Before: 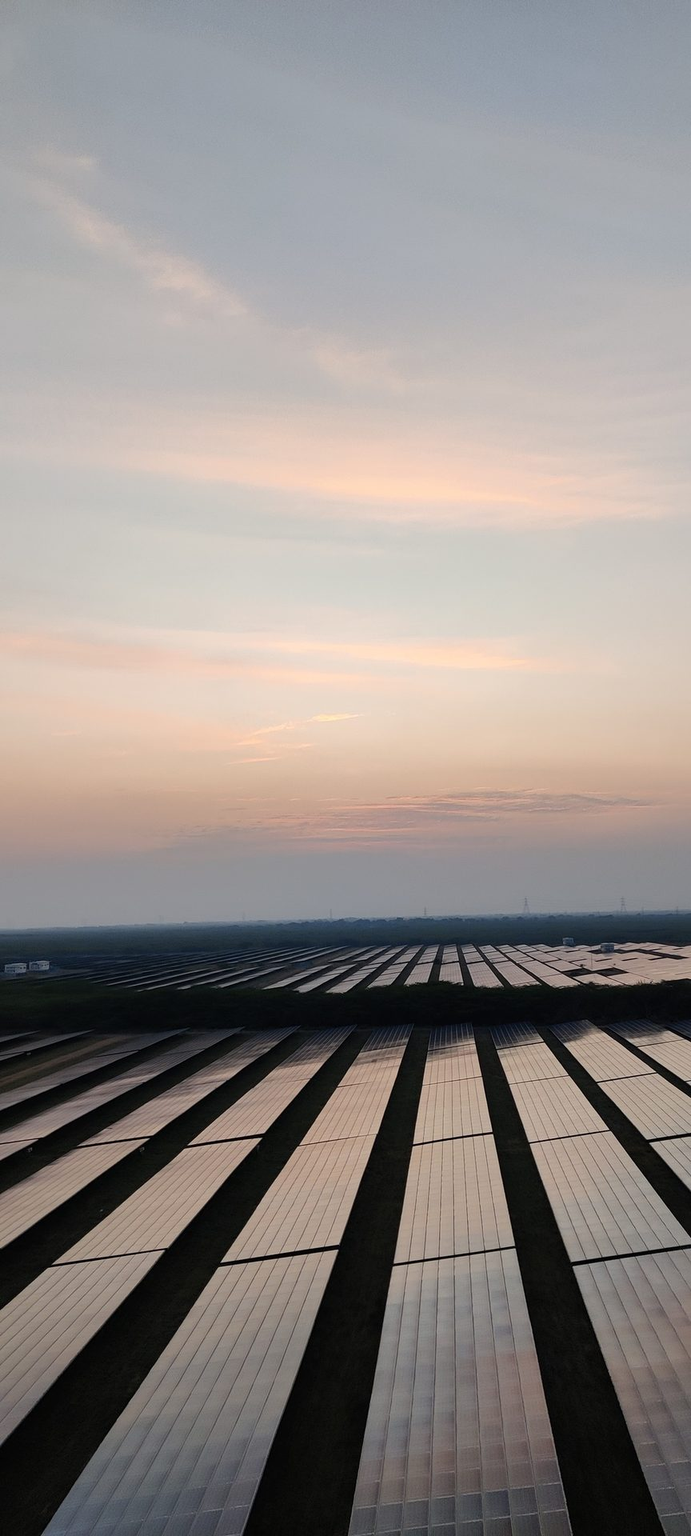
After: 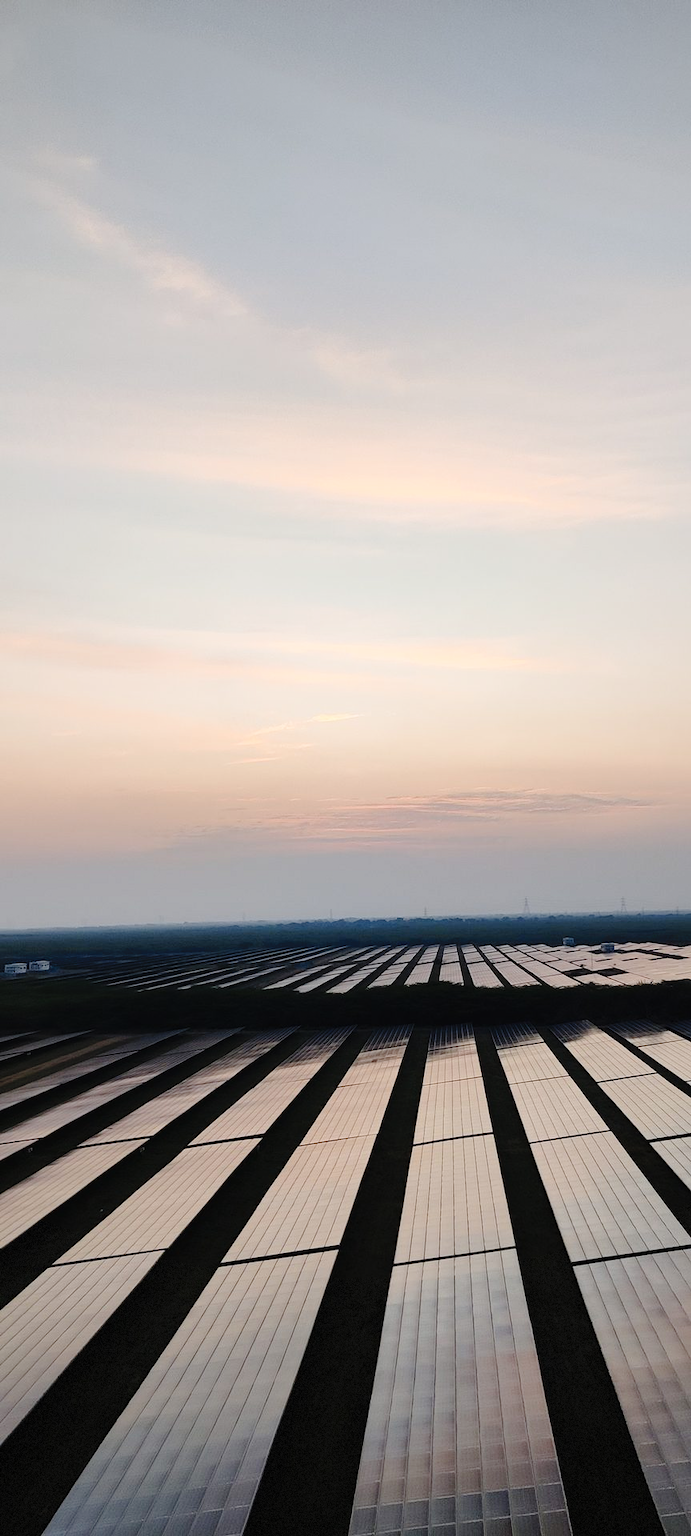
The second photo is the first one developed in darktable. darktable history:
tone curve: curves: ch0 [(0, 0) (0.003, 0.015) (0.011, 0.019) (0.025, 0.027) (0.044, 0.041) (0.069, 0.055) (0.1, 0.079) (0.136, 0.099) (0.177, 0.149) (0.224, 0.216) (0.277, 0.292) (0.335, 0.383) (0.399, 0.474) (0.468, 0.556) (0.543, 0.632) (0.623, 0.711) (0.709, 0.789) (0.801, 0.871) (0.898, 0.944) (1, 1)], preserve colors none
vignetting: fall-off start 85%, fall-off radius 80%, brightness -0.182, saturation -0.3, width/height ratio 1.219, dithering 8-bit output, unbound false
